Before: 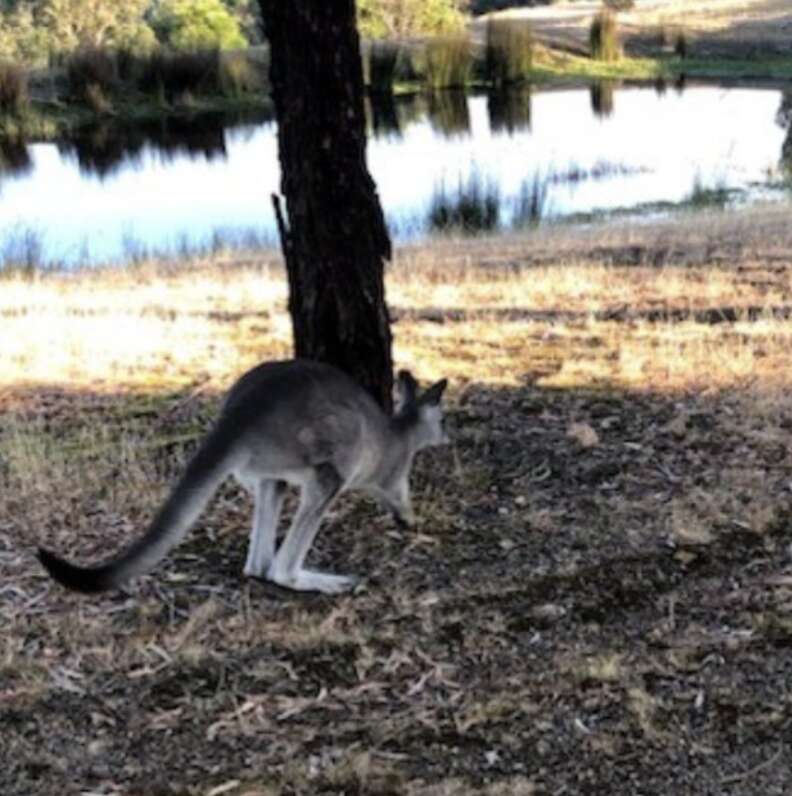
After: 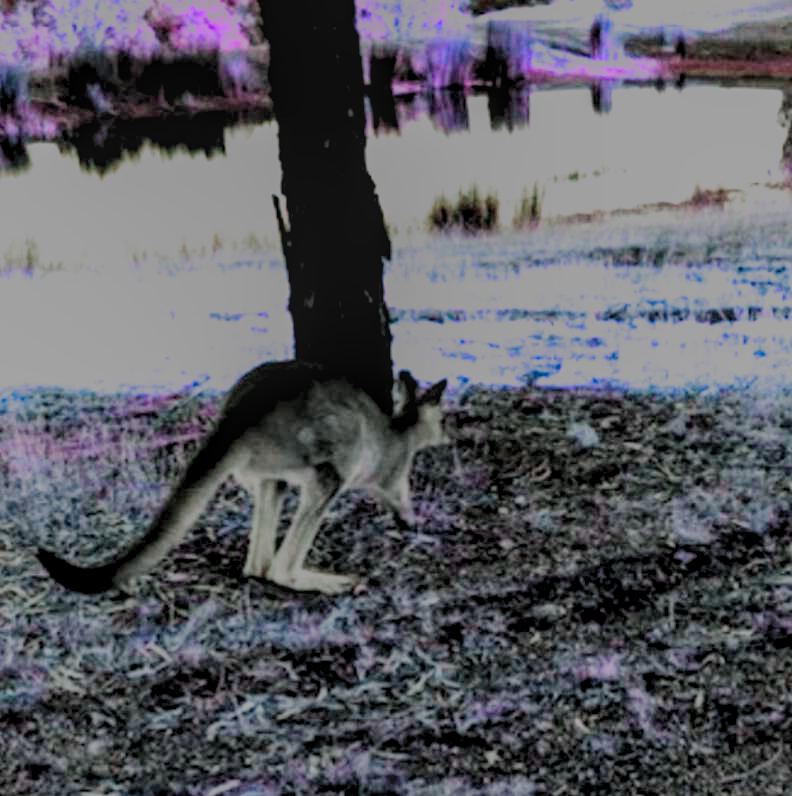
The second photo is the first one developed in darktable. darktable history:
color zones: curves: ch0 [(0.826, 0.353)]; ch1 [(0.242, 0.647) (0.889, 0.342)]; ch2 [(0.246, 0.089) (0.969, 0.068)], process mode strong
filmic rgb: black relative exposure -5.1 EV, white relative exposure 3.49 EV, hardness 3.17, contrast 1.198, highlights saturation mix -49.07%
local contrast: detail 130%
exposure: black level correction 0.001, exposure 1.72 EV, compensate highlight preservation false
levels: gray 50.84%, levels [0.116, 0.574, 1]
